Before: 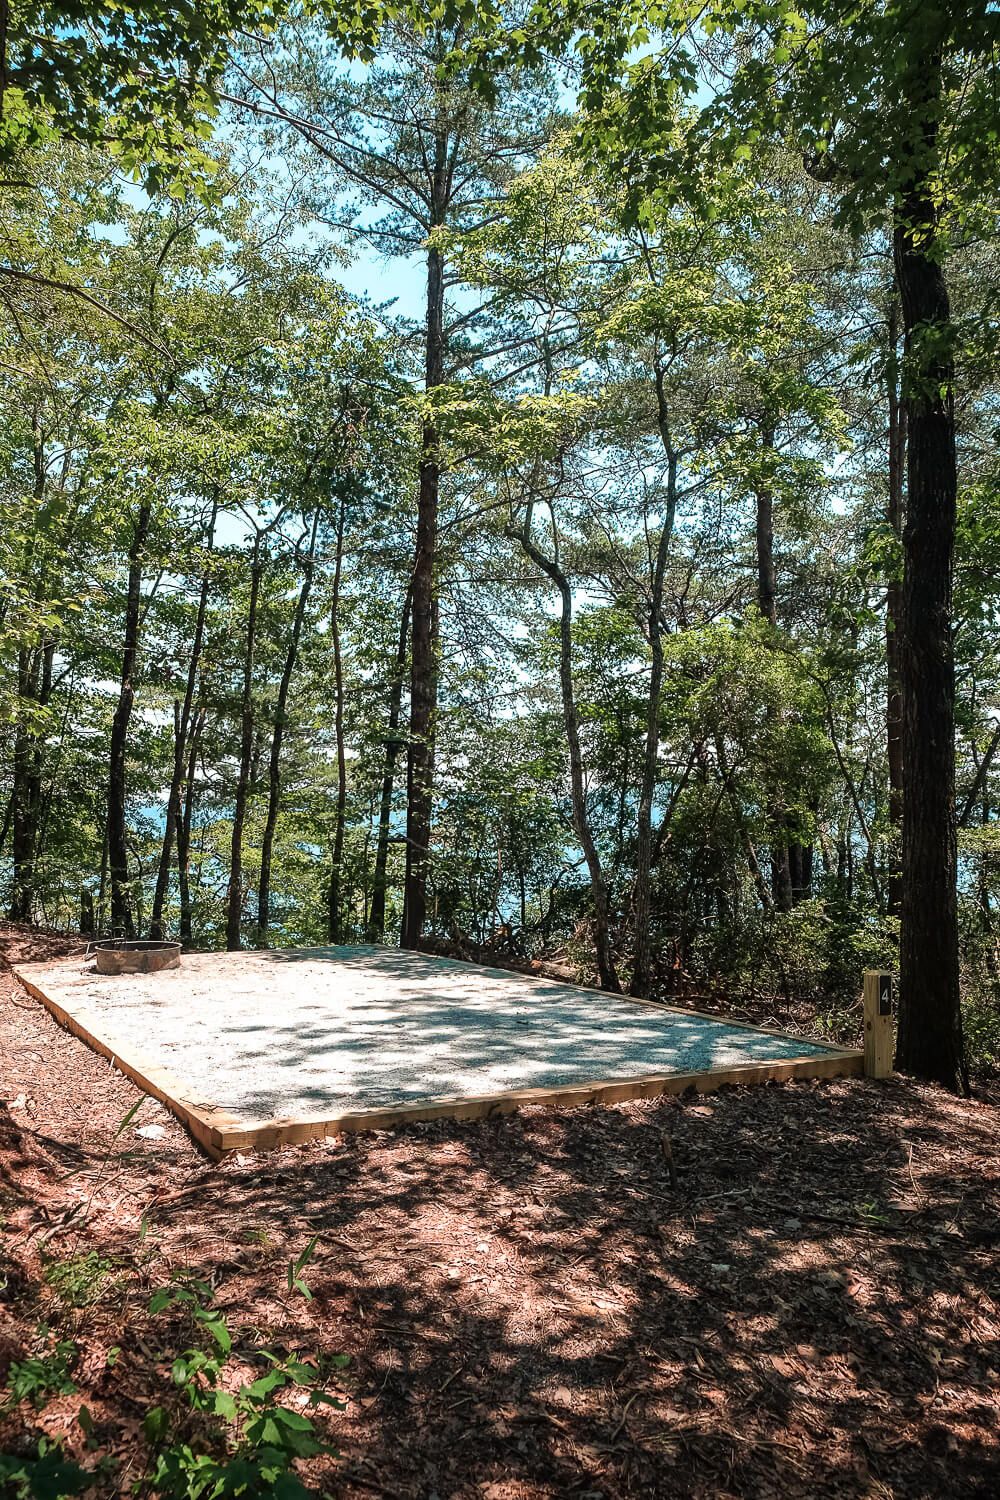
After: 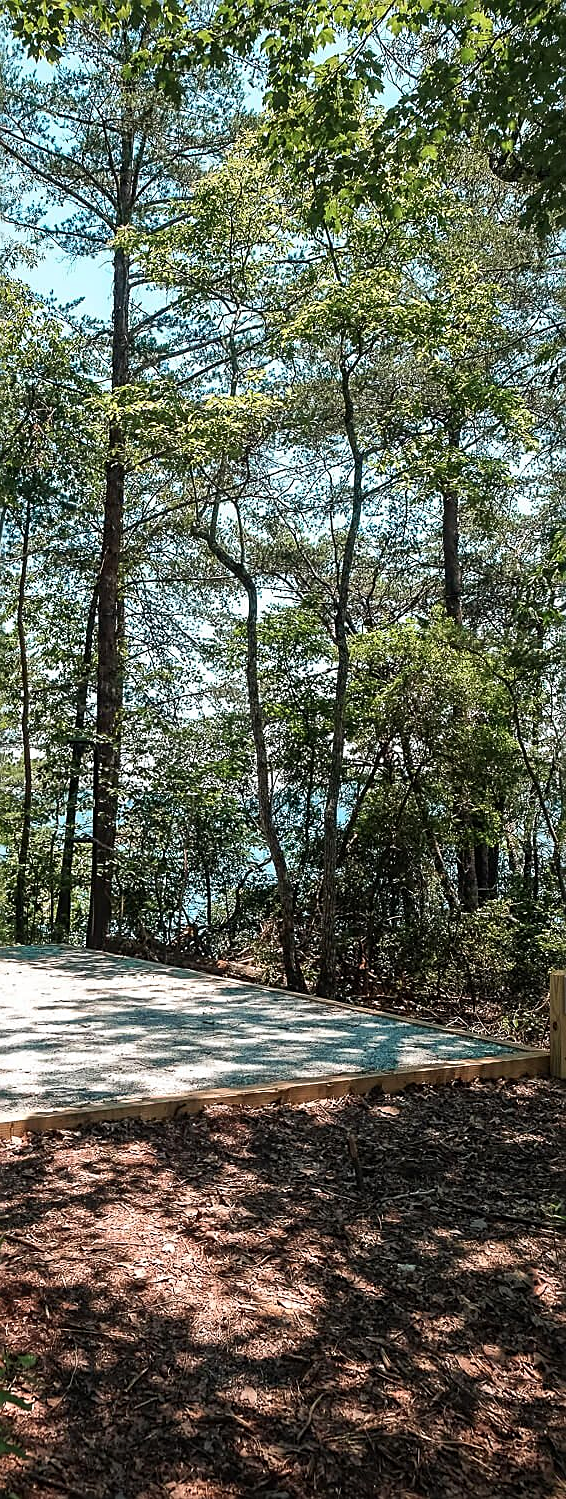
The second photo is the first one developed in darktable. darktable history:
crop: left 31.464%, top 0.002%, right 11.849%
sharpen: on, module defaults
